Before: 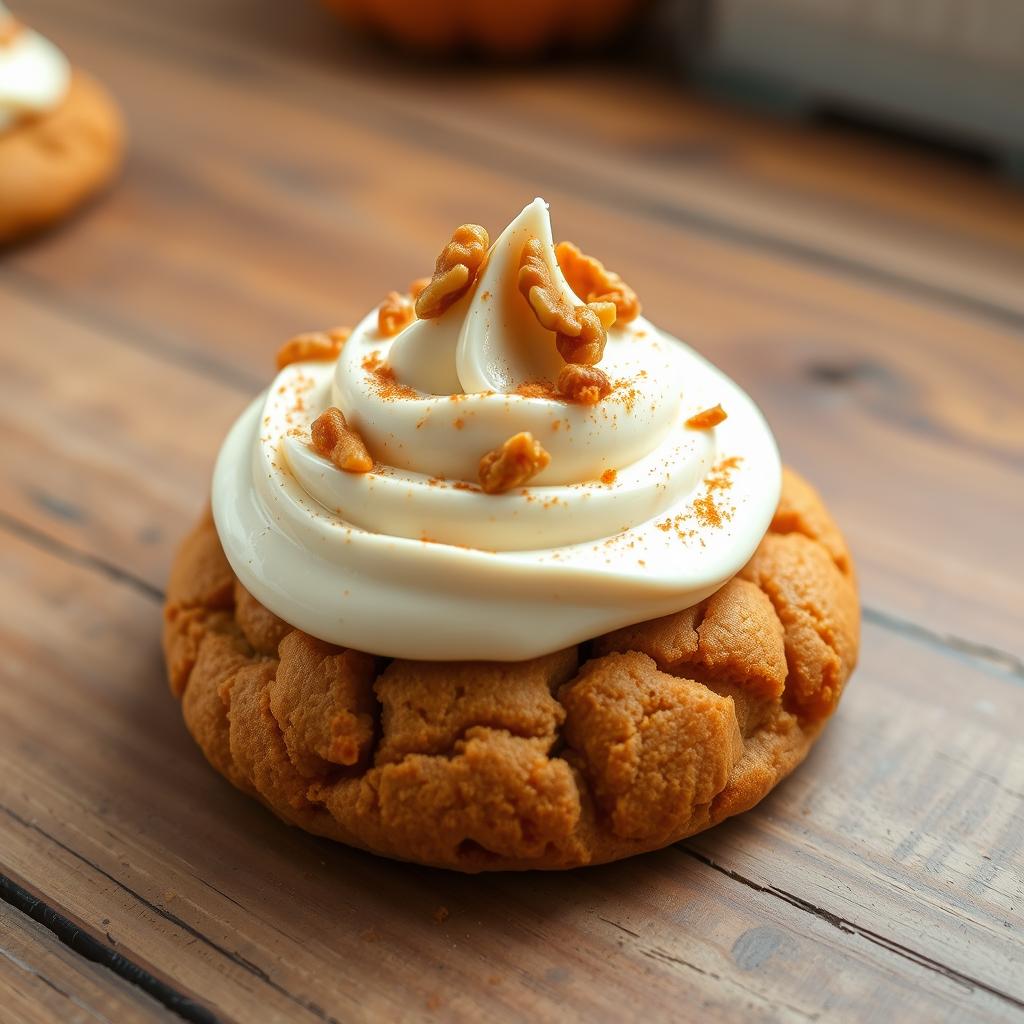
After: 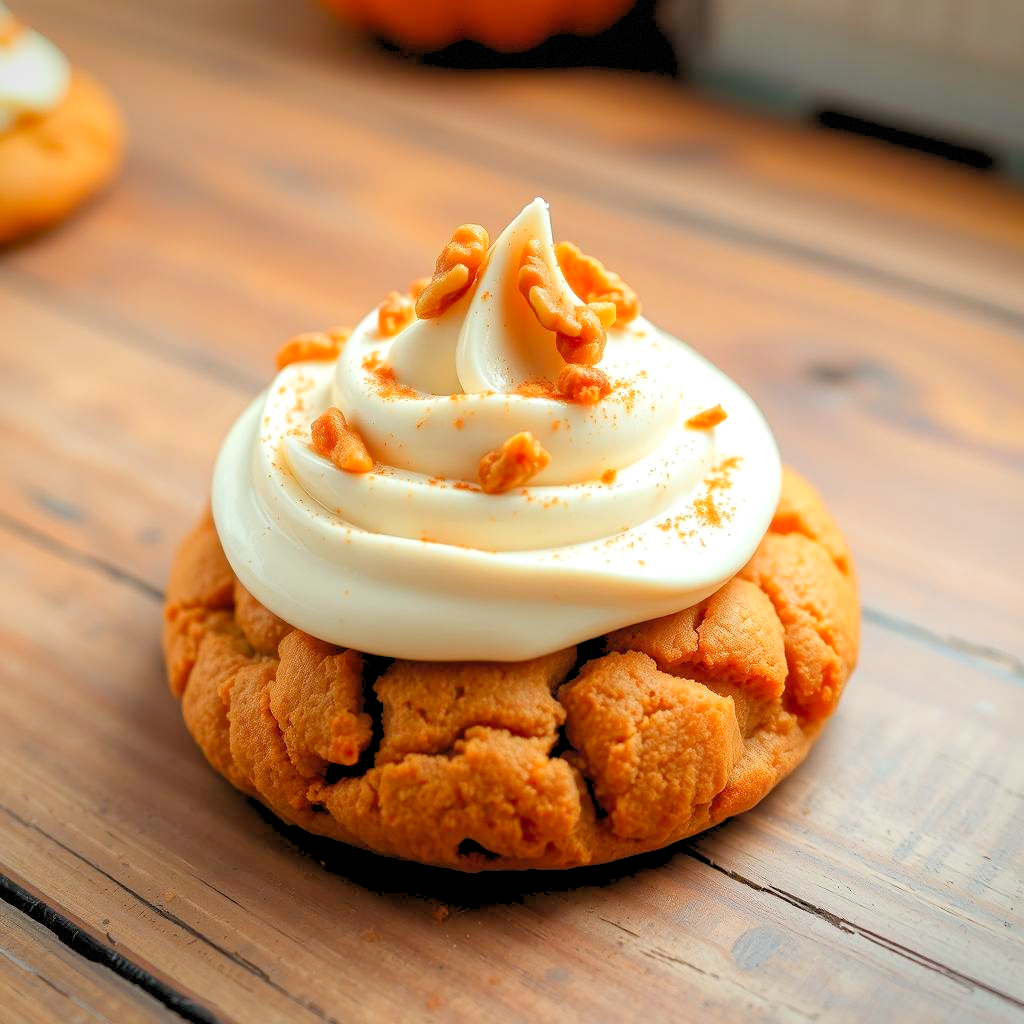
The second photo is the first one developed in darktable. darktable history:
vignetting: fall-off start 87.01%, brightness -0.245, saturation 0.146, automatic ratio true, dithering 8-bit output, unbound false
levels: levels [0.072, 0.414, 0.976]
